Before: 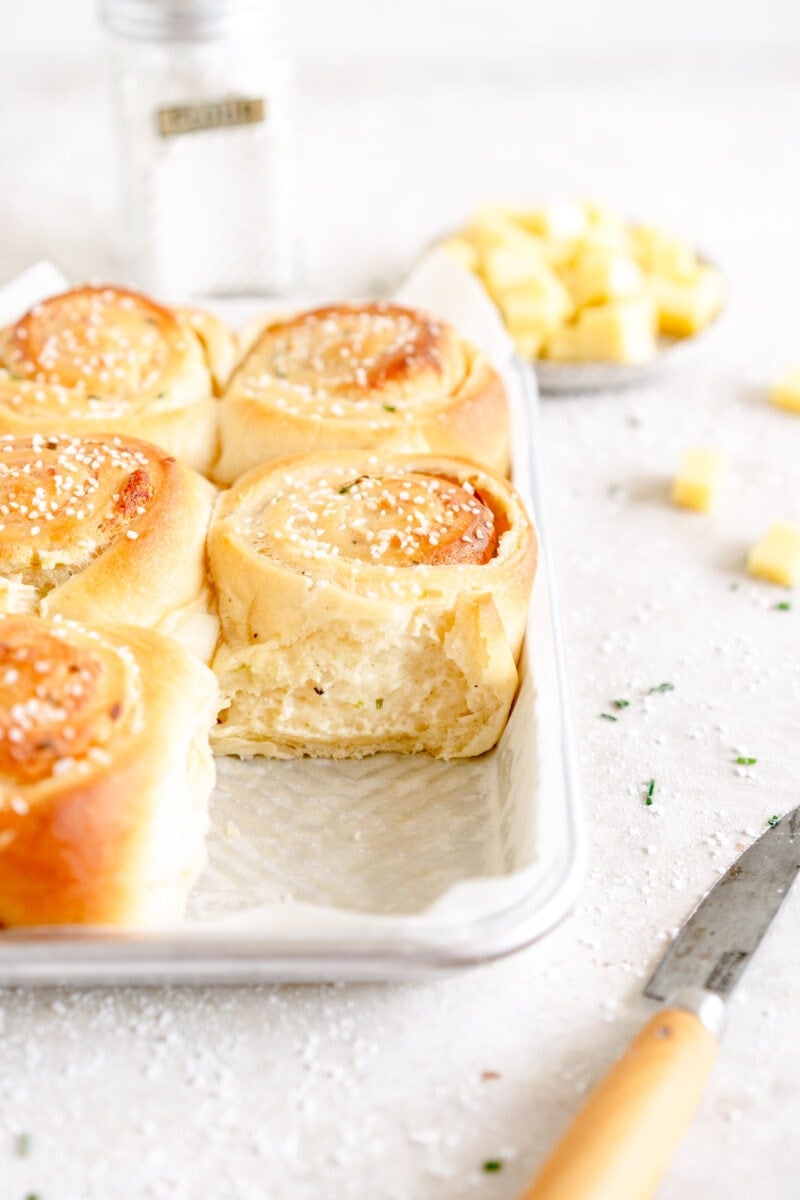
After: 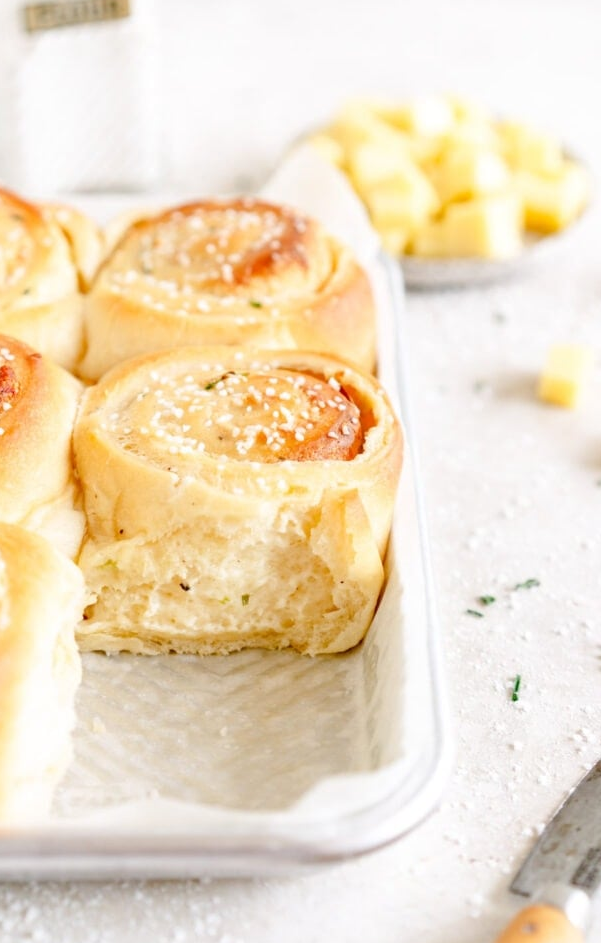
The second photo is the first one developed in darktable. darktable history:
crop: left 16.754%, top 8.686%, right 8.121%, bottom 12.663%
